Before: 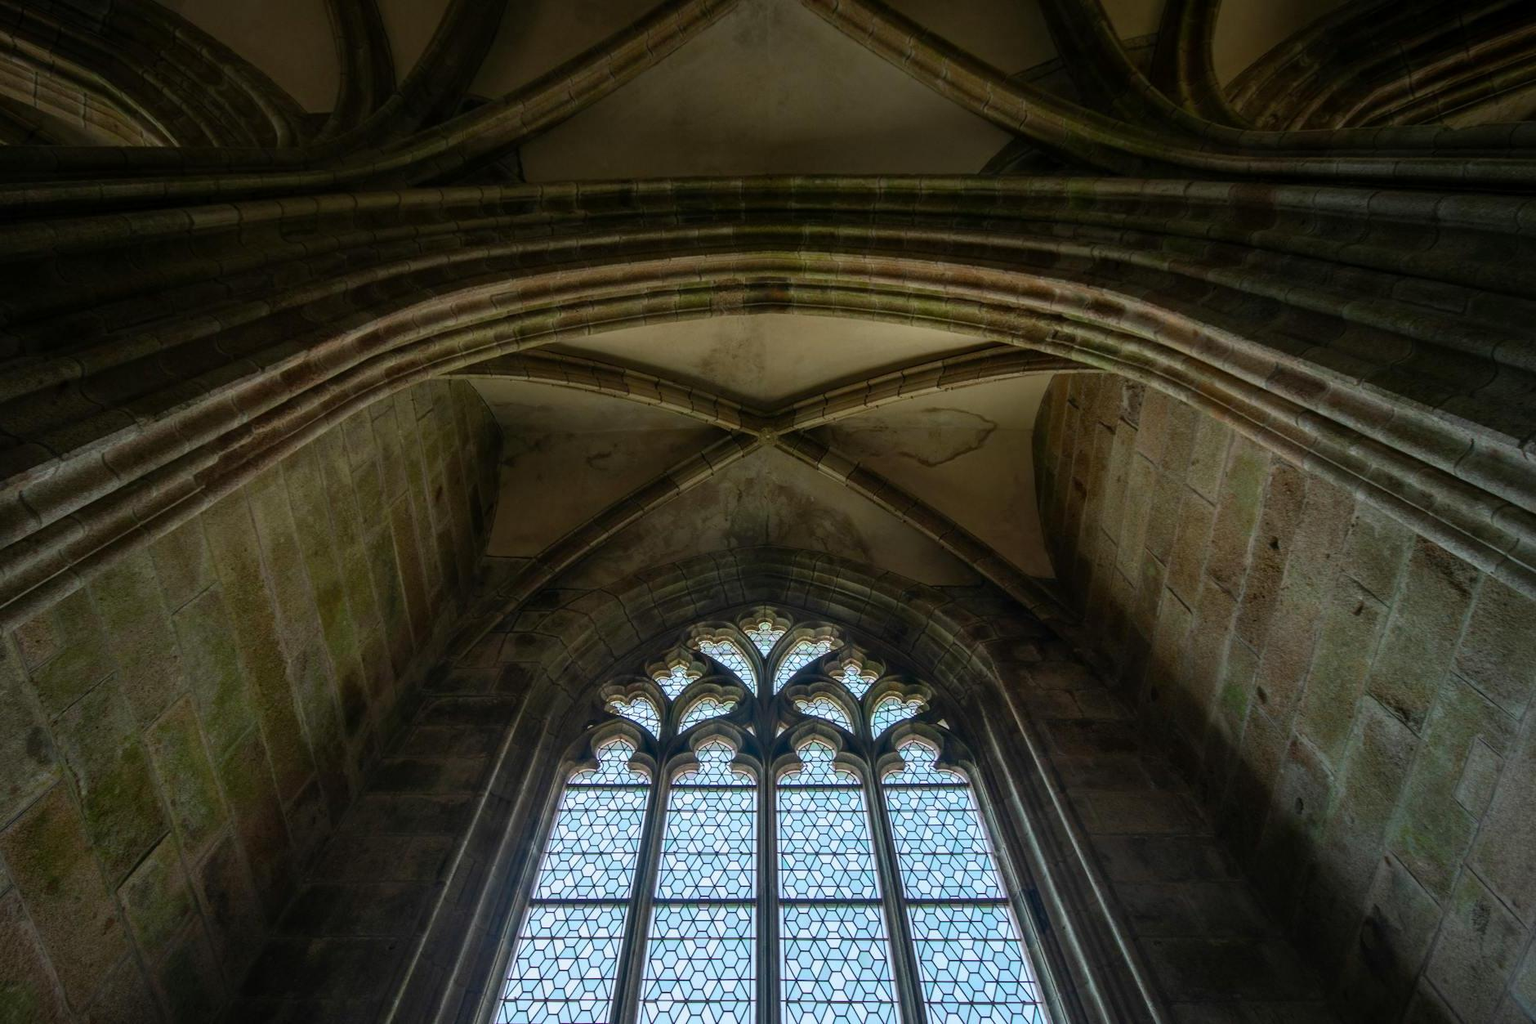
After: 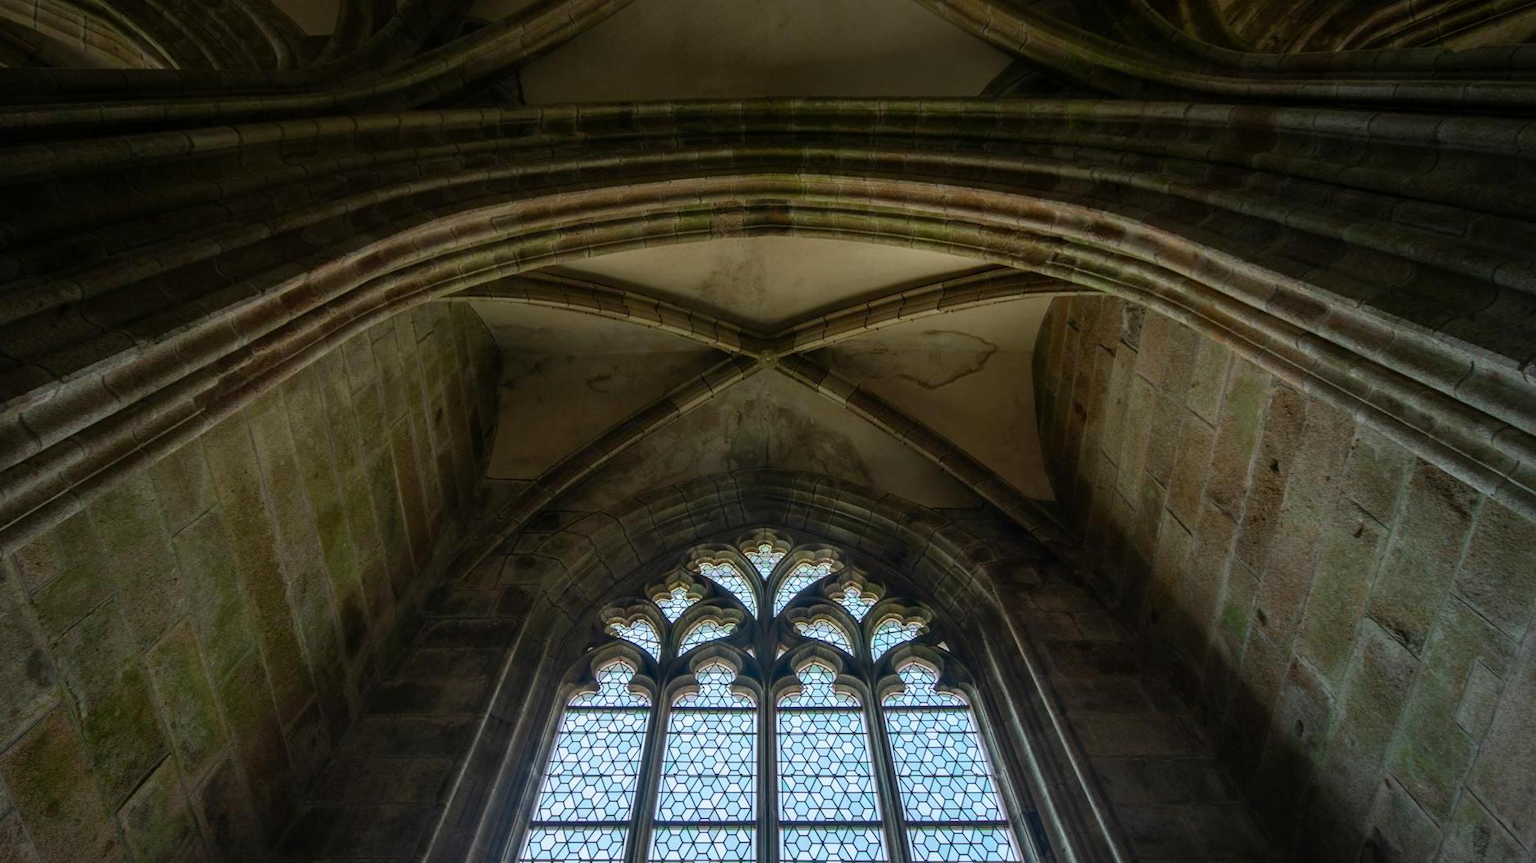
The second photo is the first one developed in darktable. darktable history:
crop: top 7.617%, bottom 7.946%
